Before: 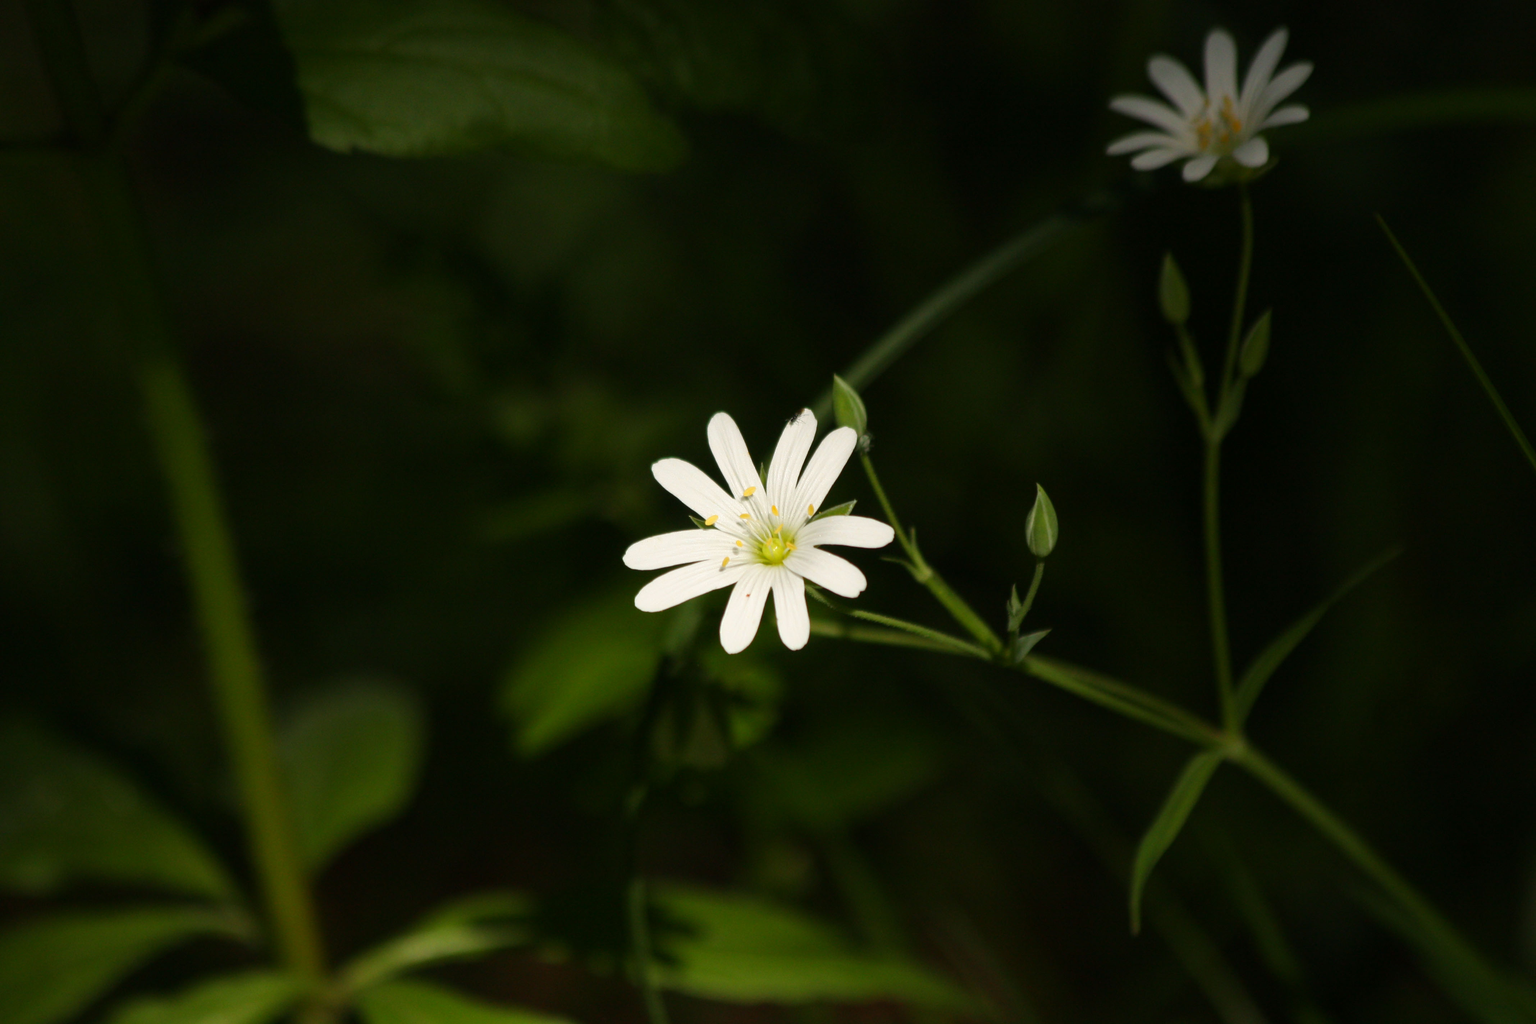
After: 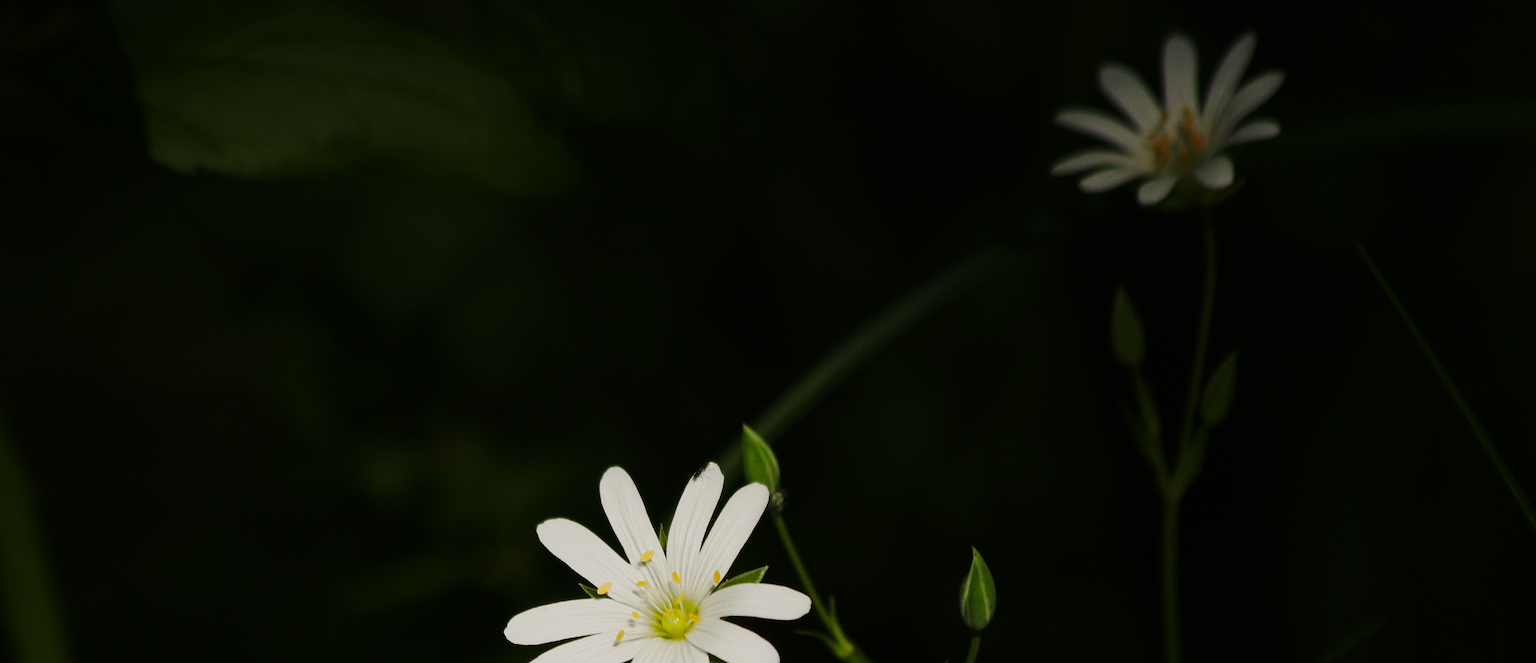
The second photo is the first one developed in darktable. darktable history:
base curve: curves: ch0 [(0, 0) (0.032, 0.037) (0.105, 0.228) (0.435, 0.76) (0.856, 0.983) (1, 1)], preserve colors none
sharpen: on, module defaults
exposure: exposure -1.432 EV, compensate highlight preservation false
crop and rotate: left 11.548%, bottom 42.657%
